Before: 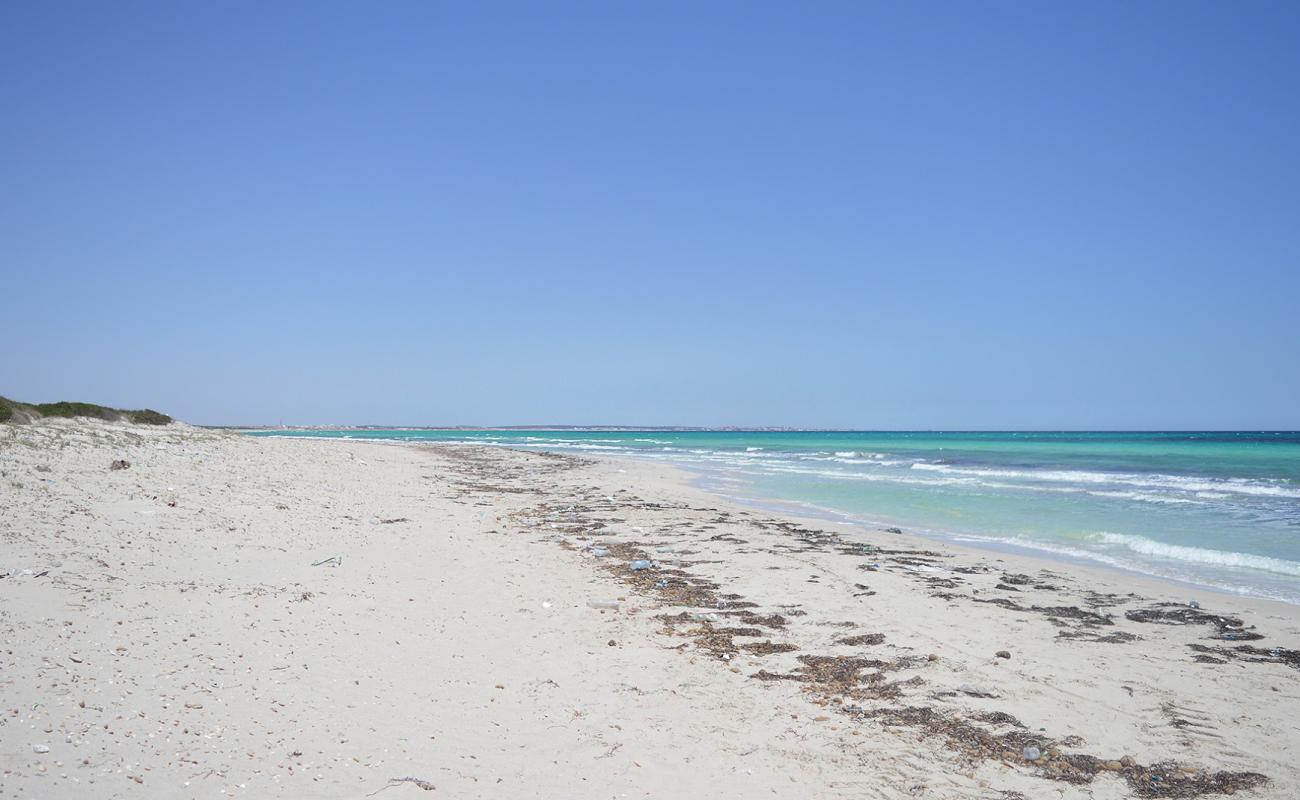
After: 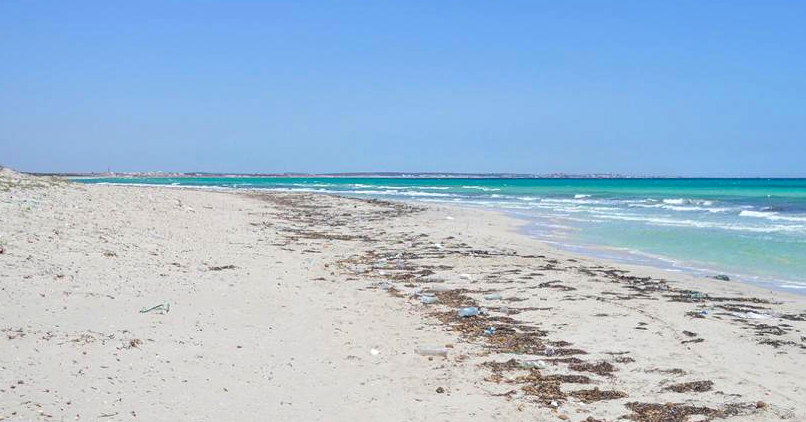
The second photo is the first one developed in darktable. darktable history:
contrast brightness saturation: brightness -0.029, saturation 0.338
crop: left 13.304%, top 31.662%, right 24.682%, bottom 15.513%
local contrast: on, module defaults
tone equalizer: on, module defaults
